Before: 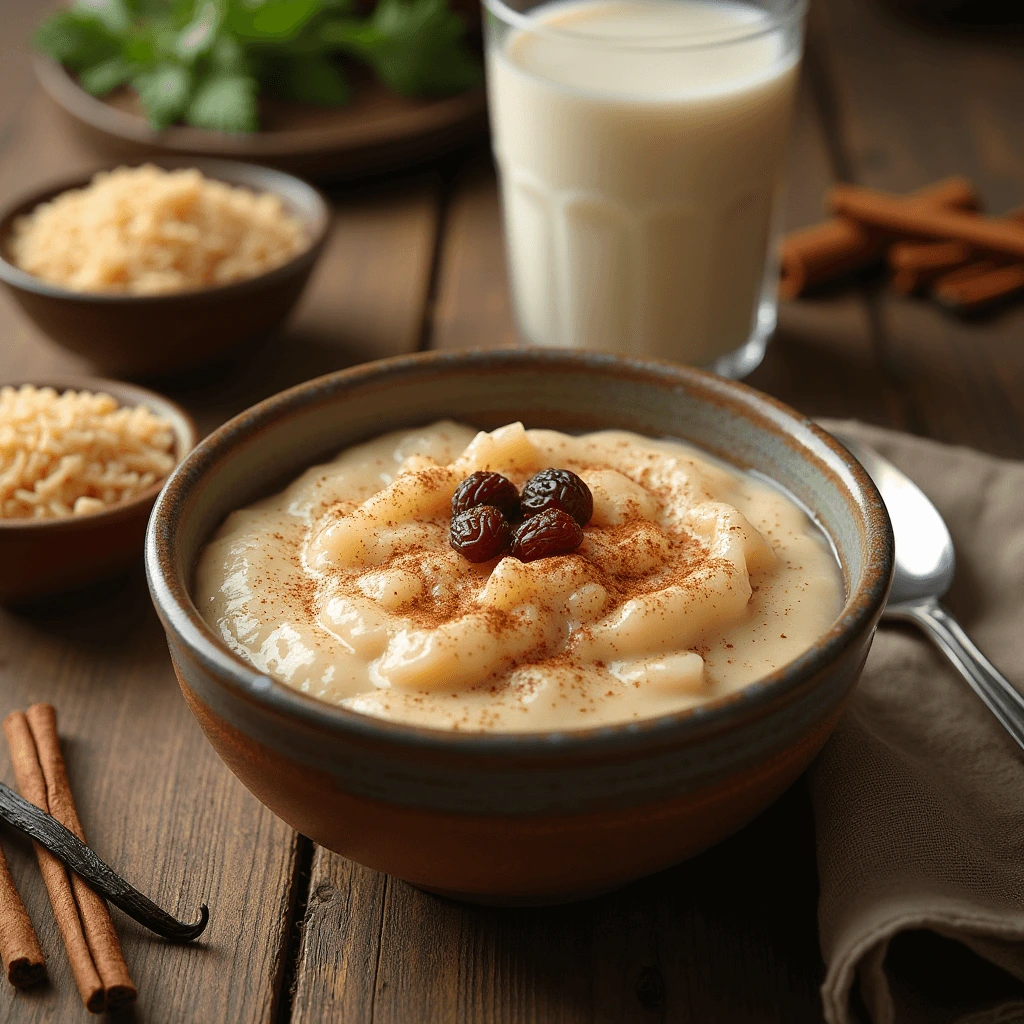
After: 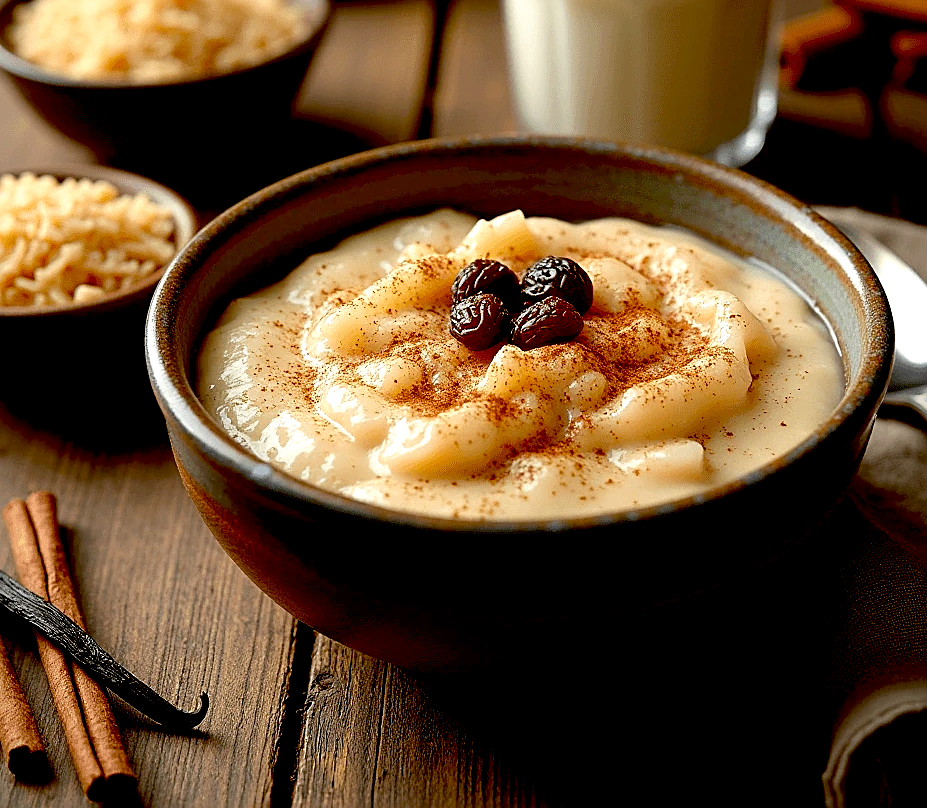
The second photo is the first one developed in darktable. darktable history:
crop: top 20.749%, right 9.452%, bottom 0.252%
exposure: black level correction 0.03, exposure 0.318 EV, compensate highlight preservation false
sharpen: on, module defaults
